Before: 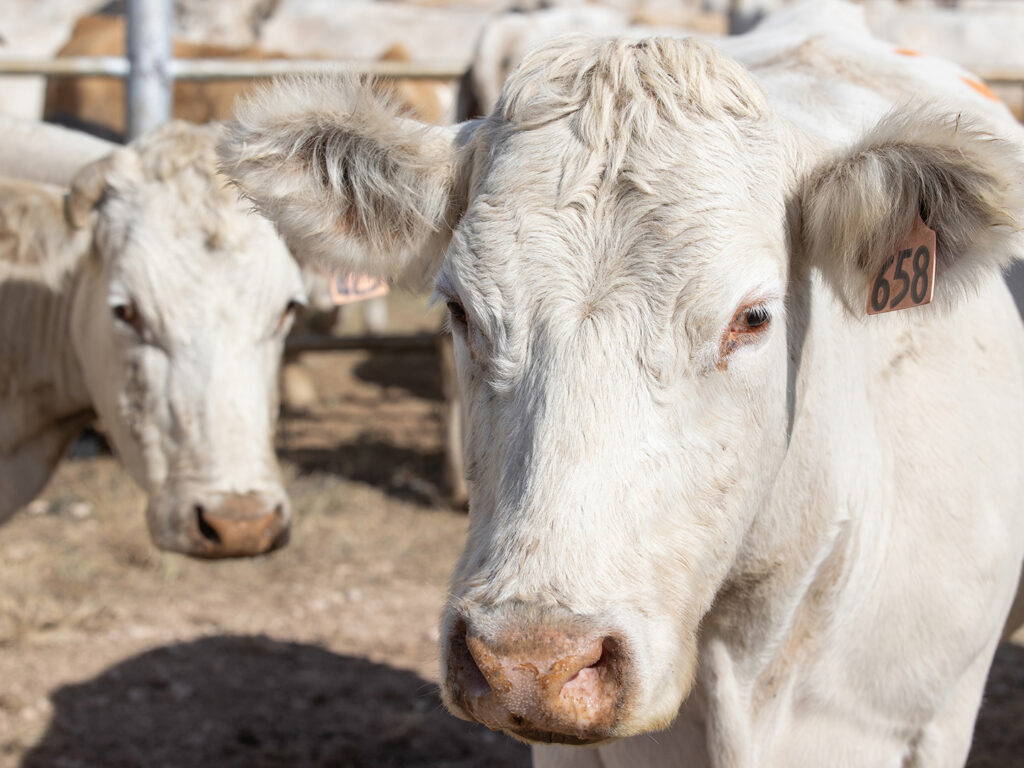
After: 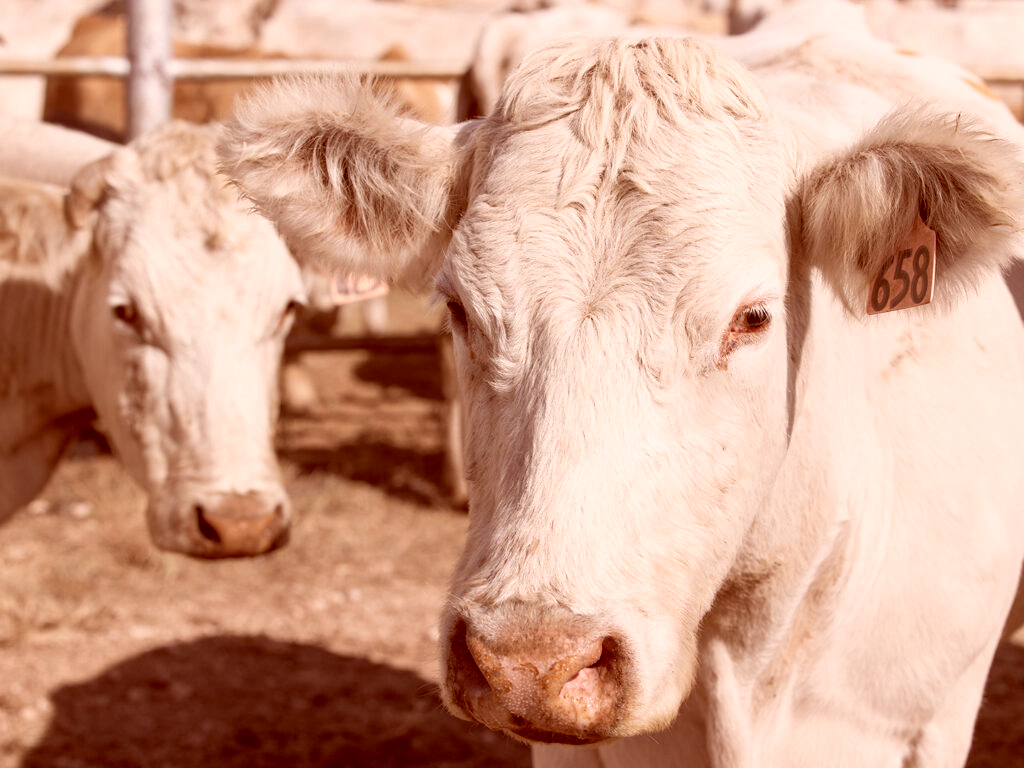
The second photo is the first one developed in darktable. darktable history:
color correction: highlights a* 9.03, highlights b* 8.71, shadows a* 40, shadows b* 40, saturation 0.8
shadows and highlights: shadows 0, highlights 40
